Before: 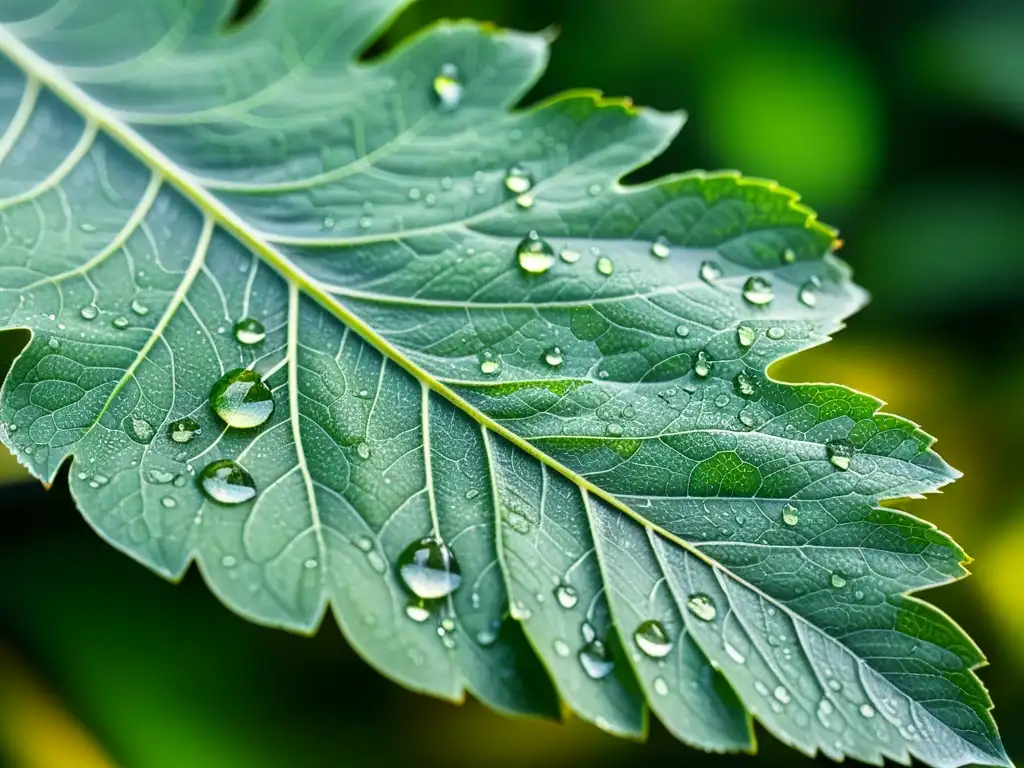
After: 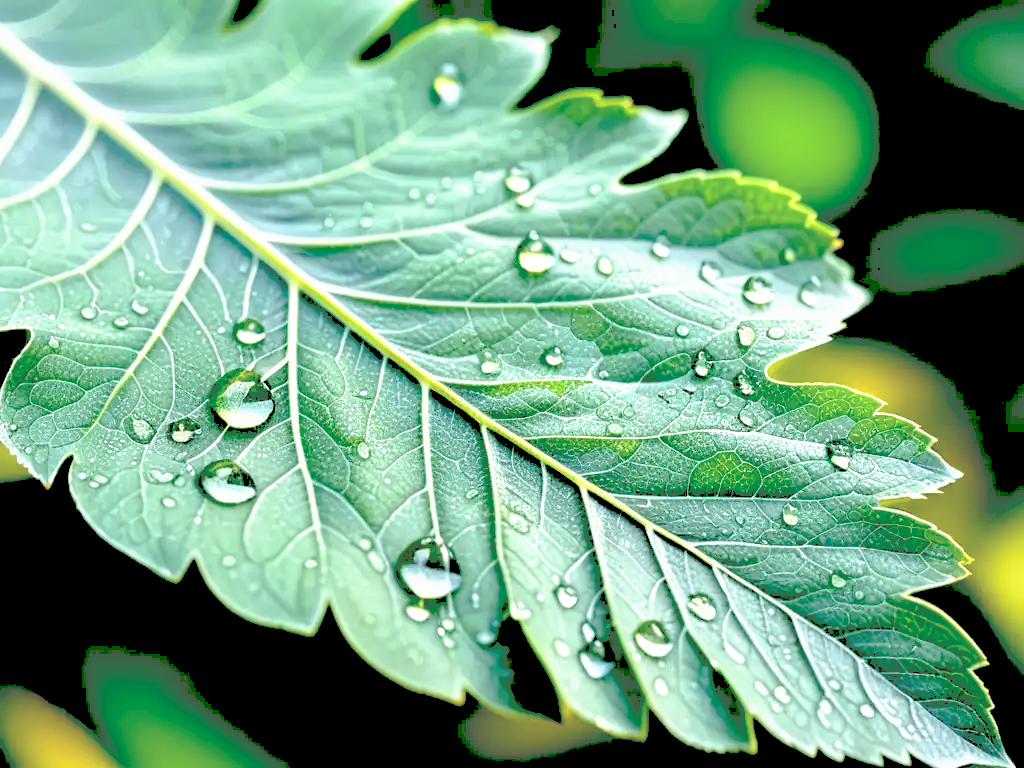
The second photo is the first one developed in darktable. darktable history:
tone curve: curves: ch0 [(0, 0) (0.003, 0.326) (0.011, 0.332) (0.025, 0.352) (0.044, 0.378) (0.069, 0.4) (0.1, 0.416) (0.136, 0.432) (0.177, 0.468) (0.224, 0.509) (0.277, 0.554) (0.335, 0.6) (0.399, 0.642) (0.468, 0.693) (0.543, 0.753) (0.623, 0.818) (0.709, 0.897) (0.801, 0.974) (0.898, 0.991) (1, 1)], preserve colors none
exposure: black level correction 0.048, exposure 0.013 EV, compensate highlight preservation false
